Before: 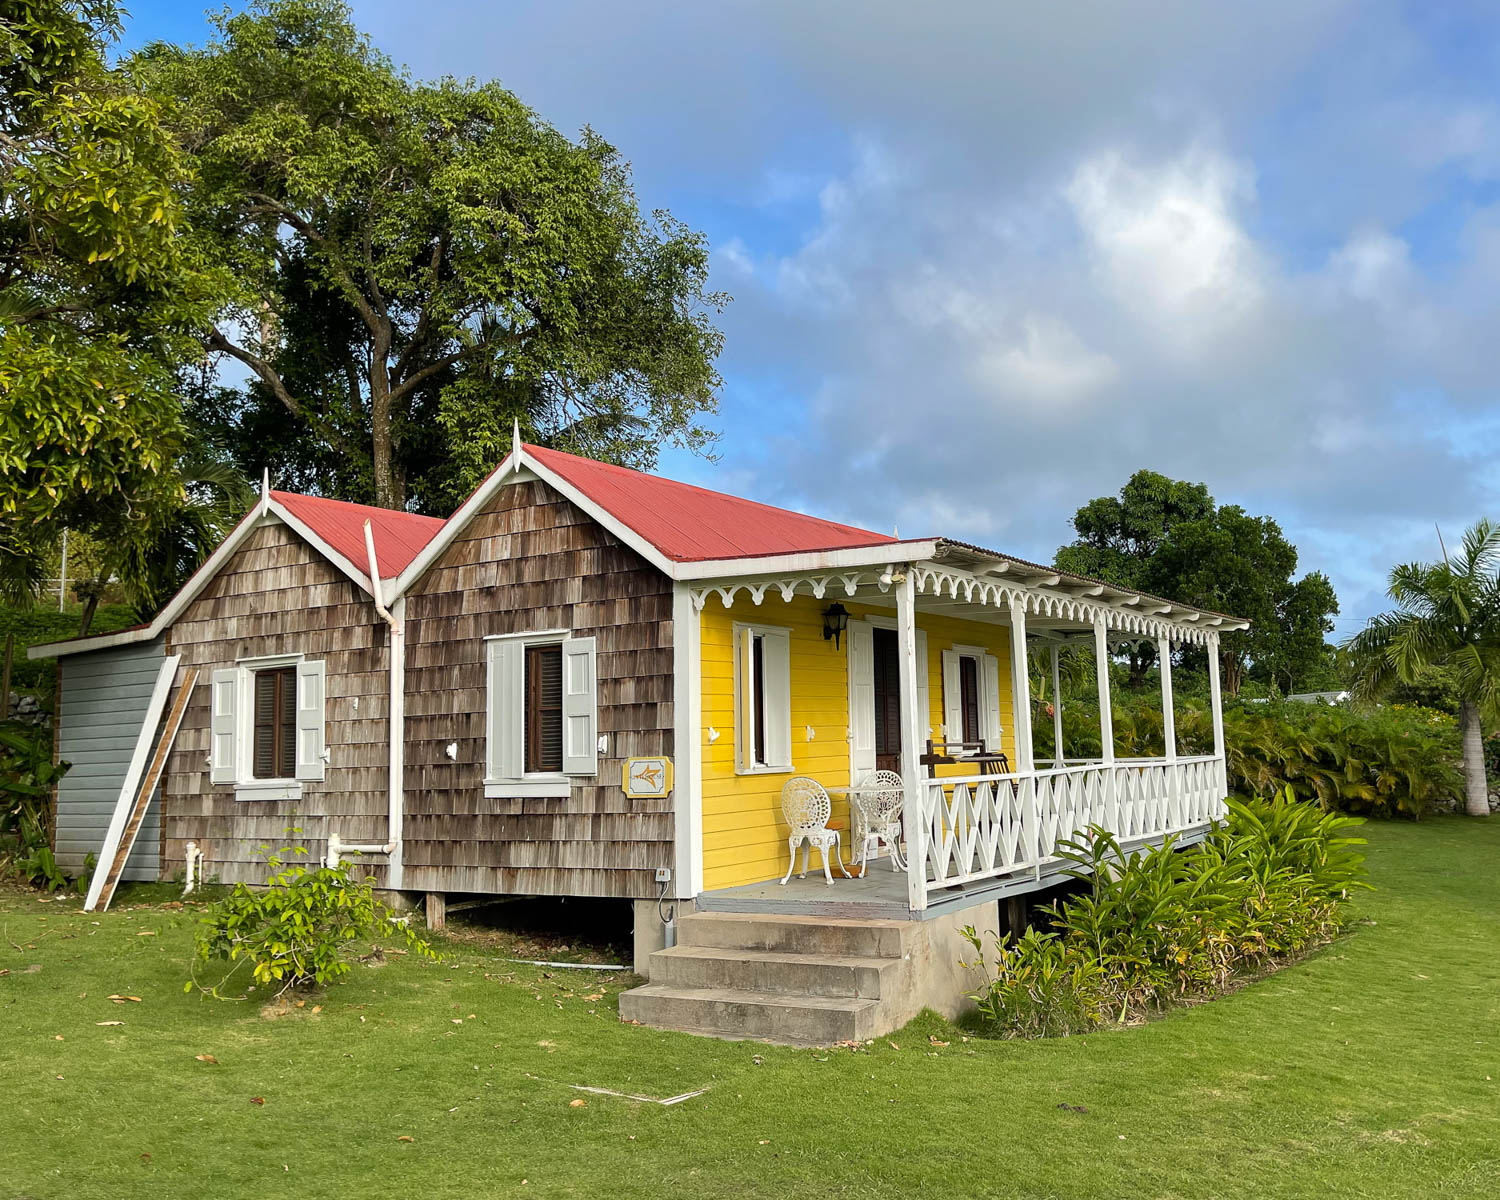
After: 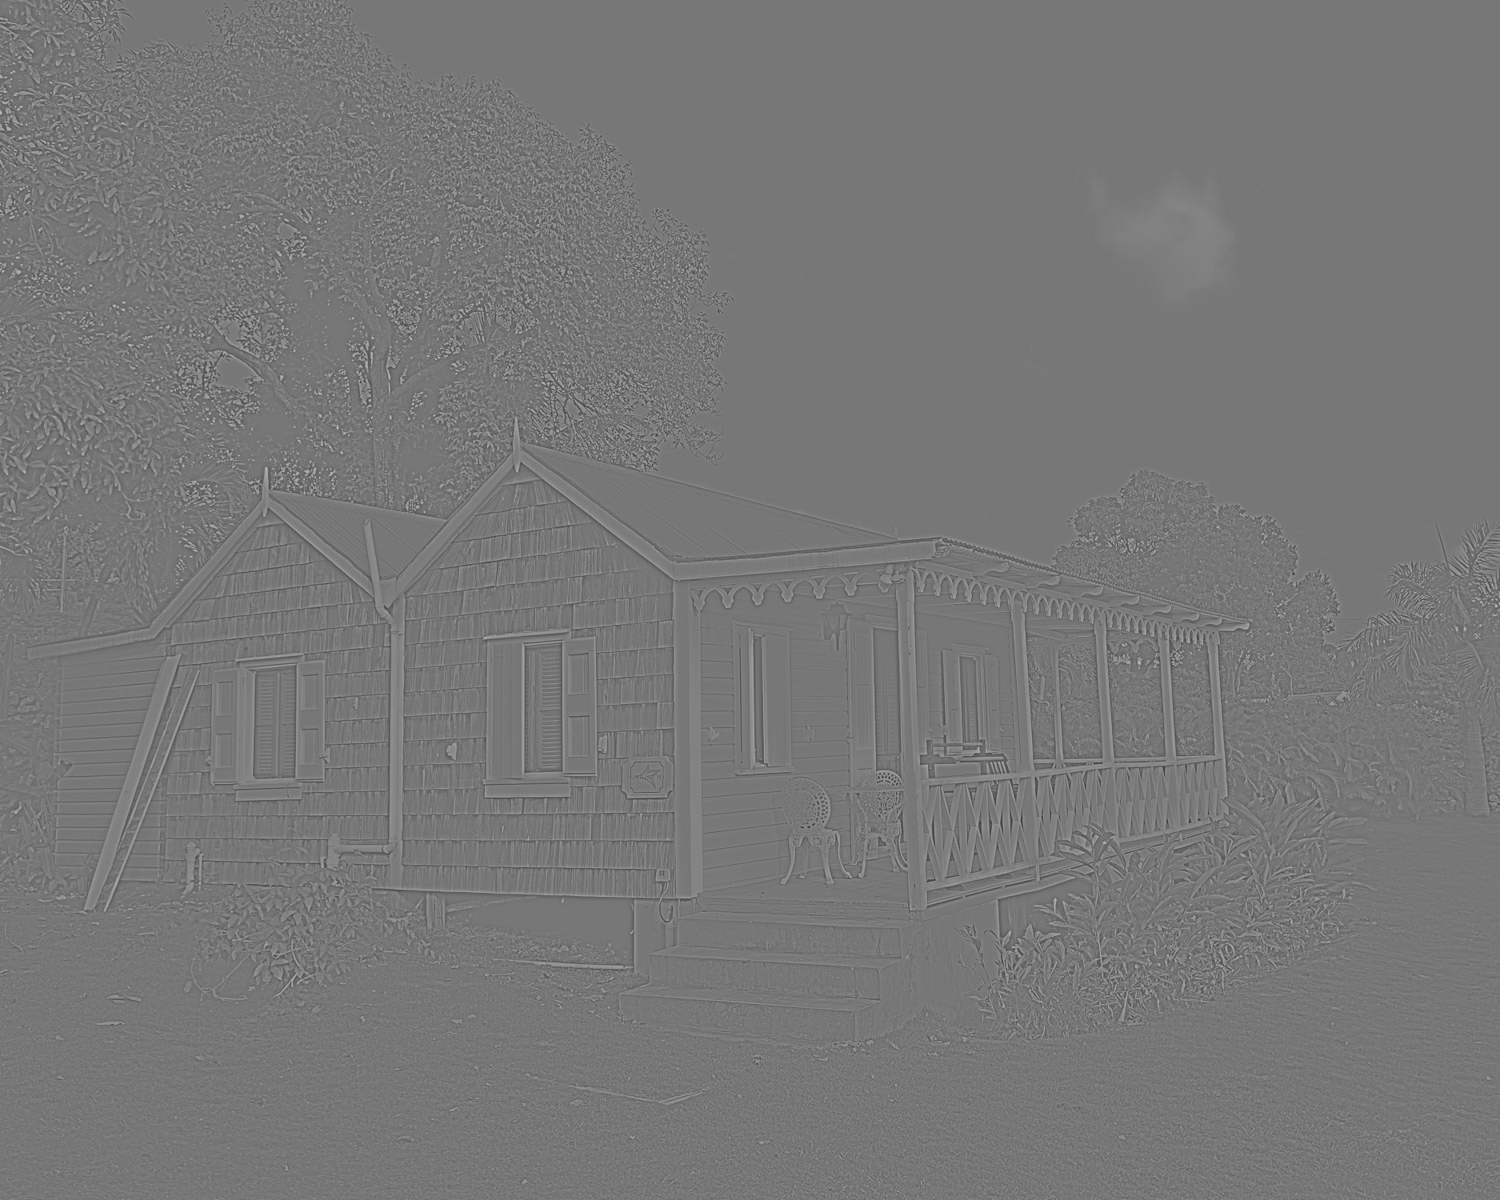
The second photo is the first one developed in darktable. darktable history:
exposure: exposure 0.6 EV, compensate highlight preservation false
highpass: sharpness 5.84%, contrast boost 8.44%
